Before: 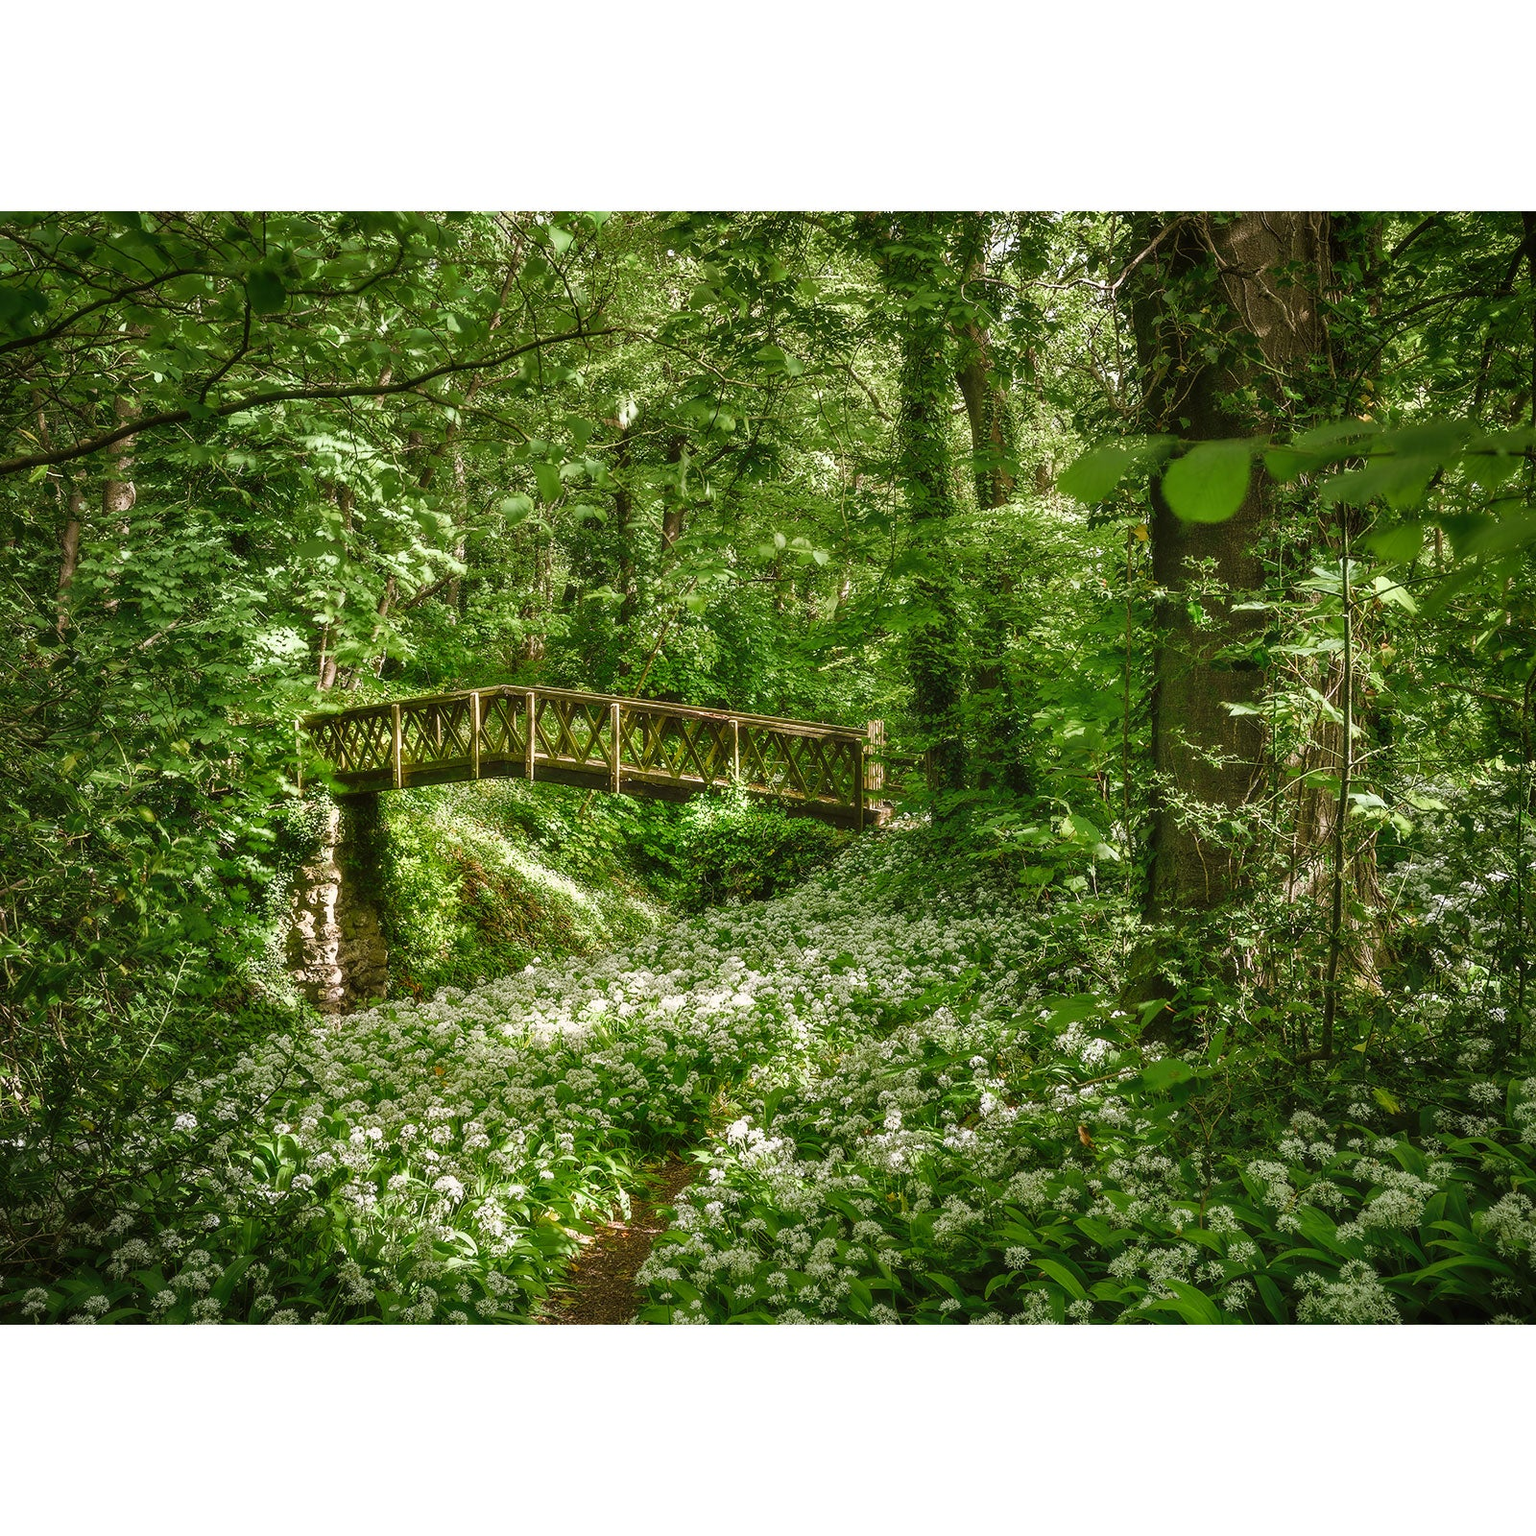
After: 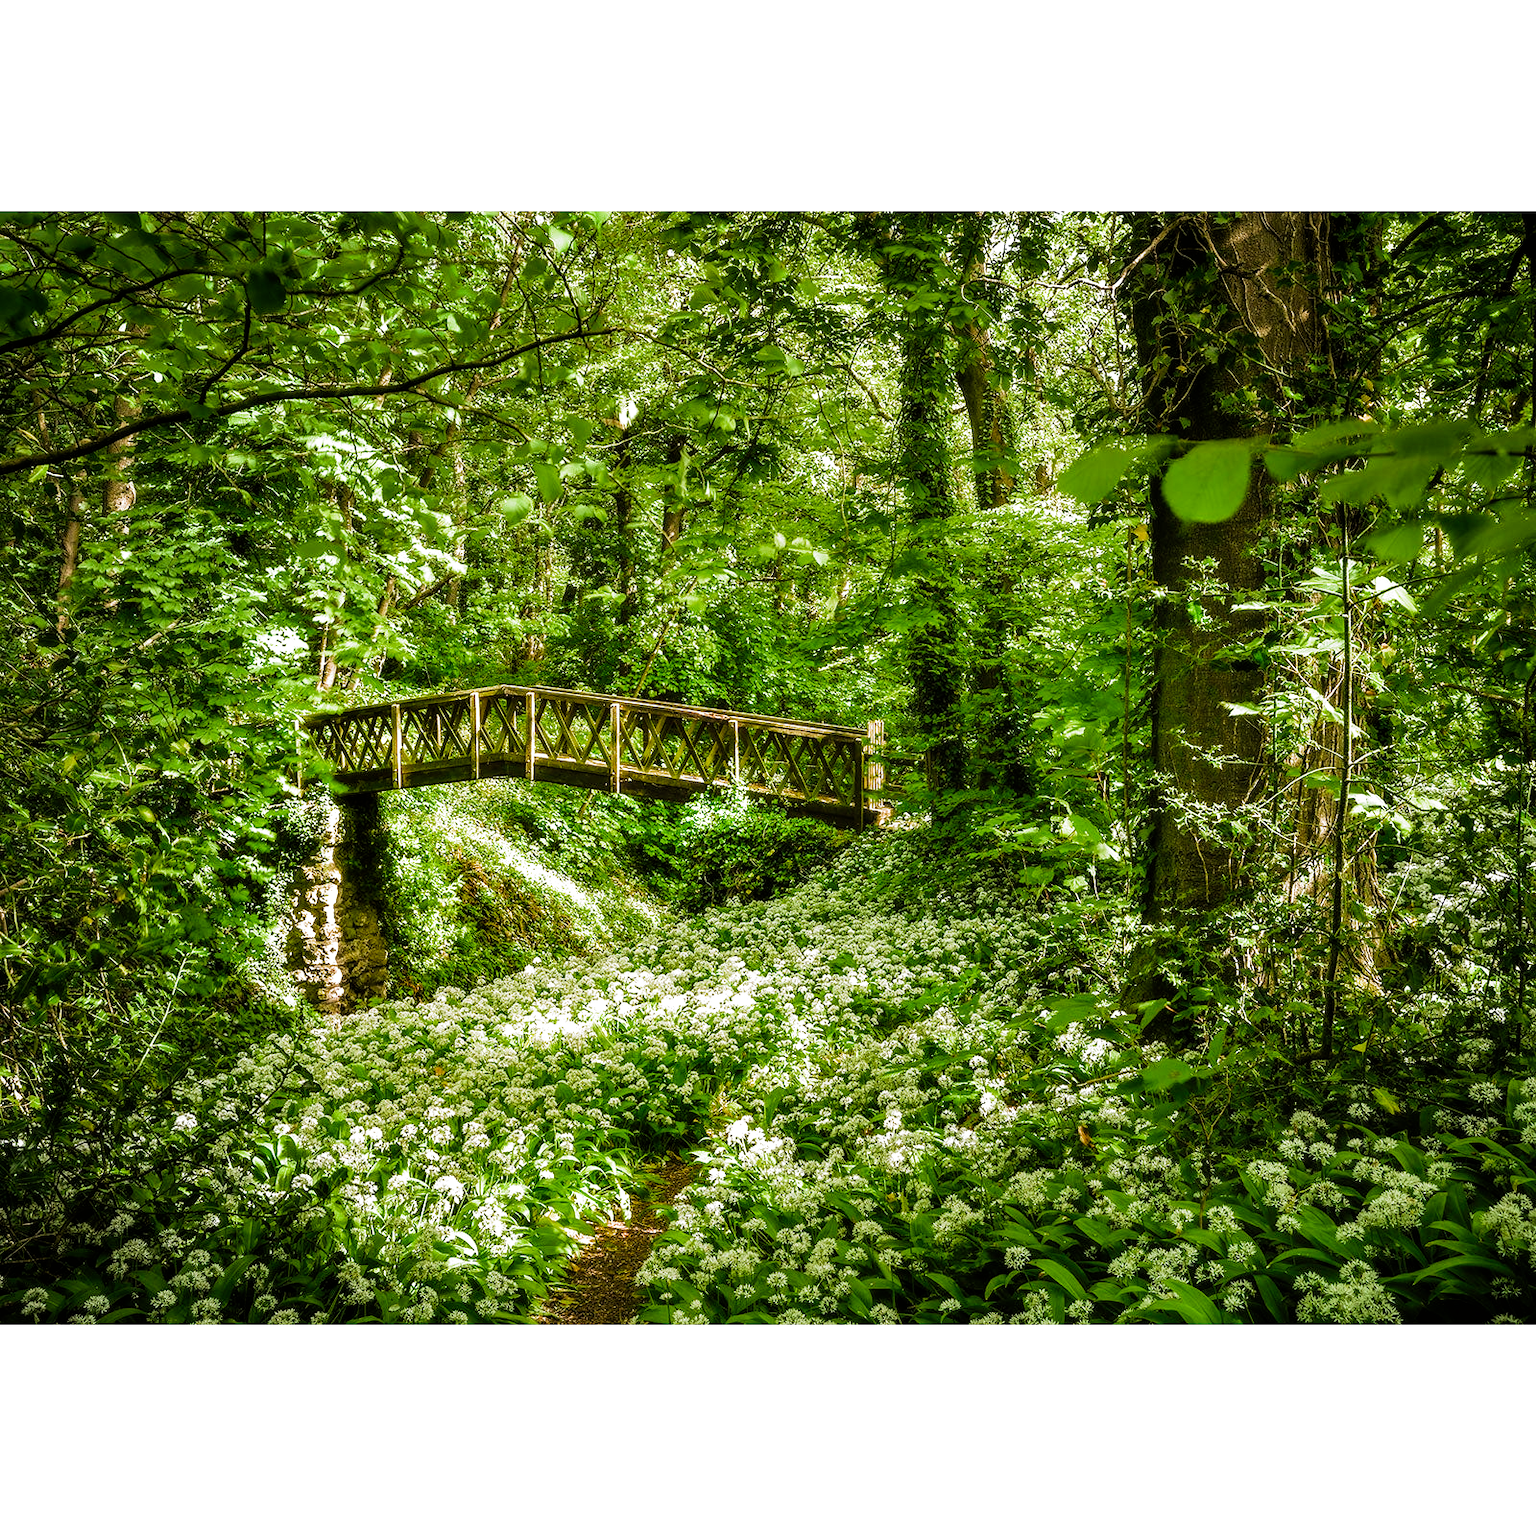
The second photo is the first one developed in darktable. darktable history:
color balance rgb: perceptual saturation grading › global saturation 25%, perceptual brilliance grading › mid-tones 10%, perceptual brilliance grading › shadows 15%, global vibrance 20%
exposure: exposure 0.3 EV, compensate highlight preservation false
filmic rgb: black relative exposure -8.2 EV, white relative exposure 2.2 EV, threshold 3 EV, hardness 7.11, latitude 75%, contrast 1.325, highlights saturation mix -2%, shadows ↔ highlights balance 30%, preserve chrominance RGB euclidean norm, color science v5 (2021), contrast in shadows safe, contrast in highlights safe, enable highlight reconstruction true
velvia: on, module defaults
